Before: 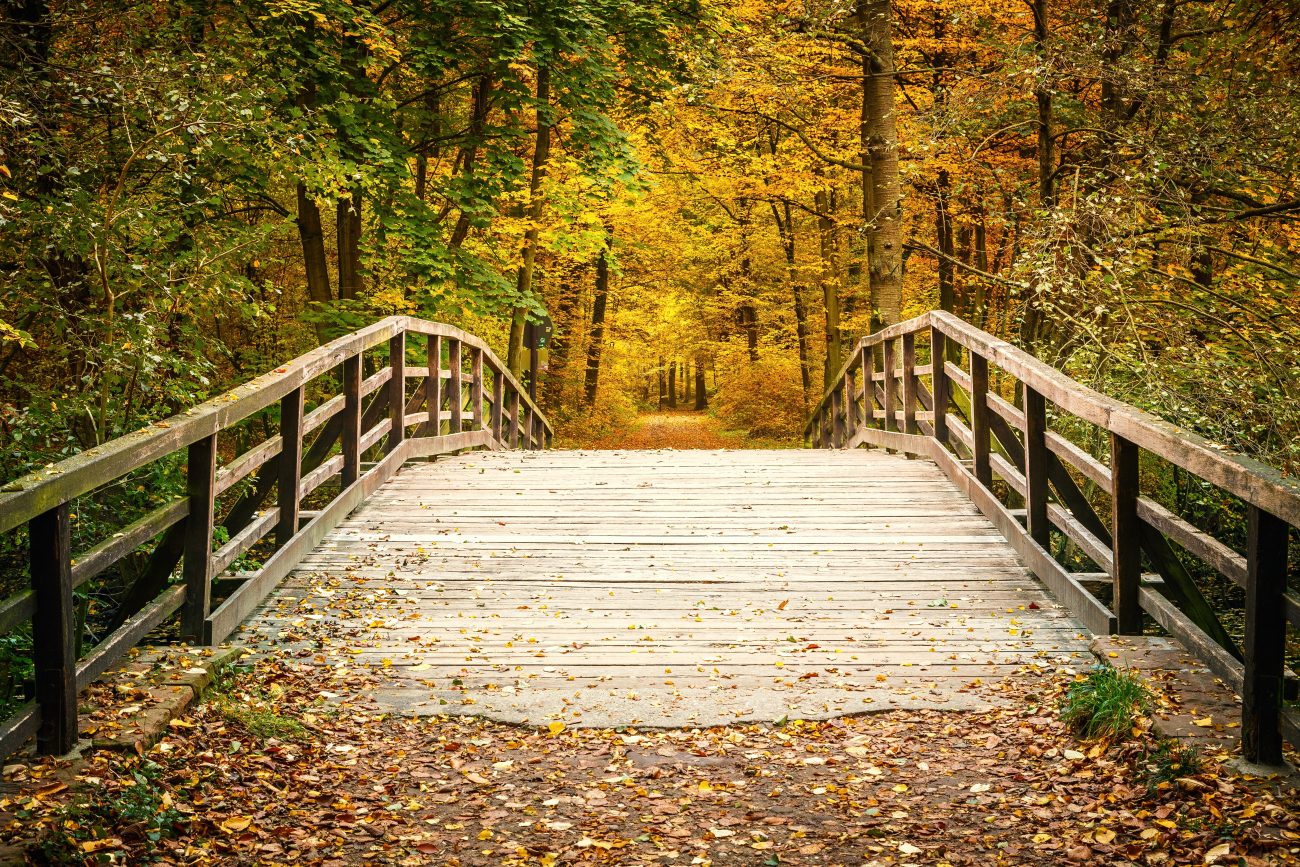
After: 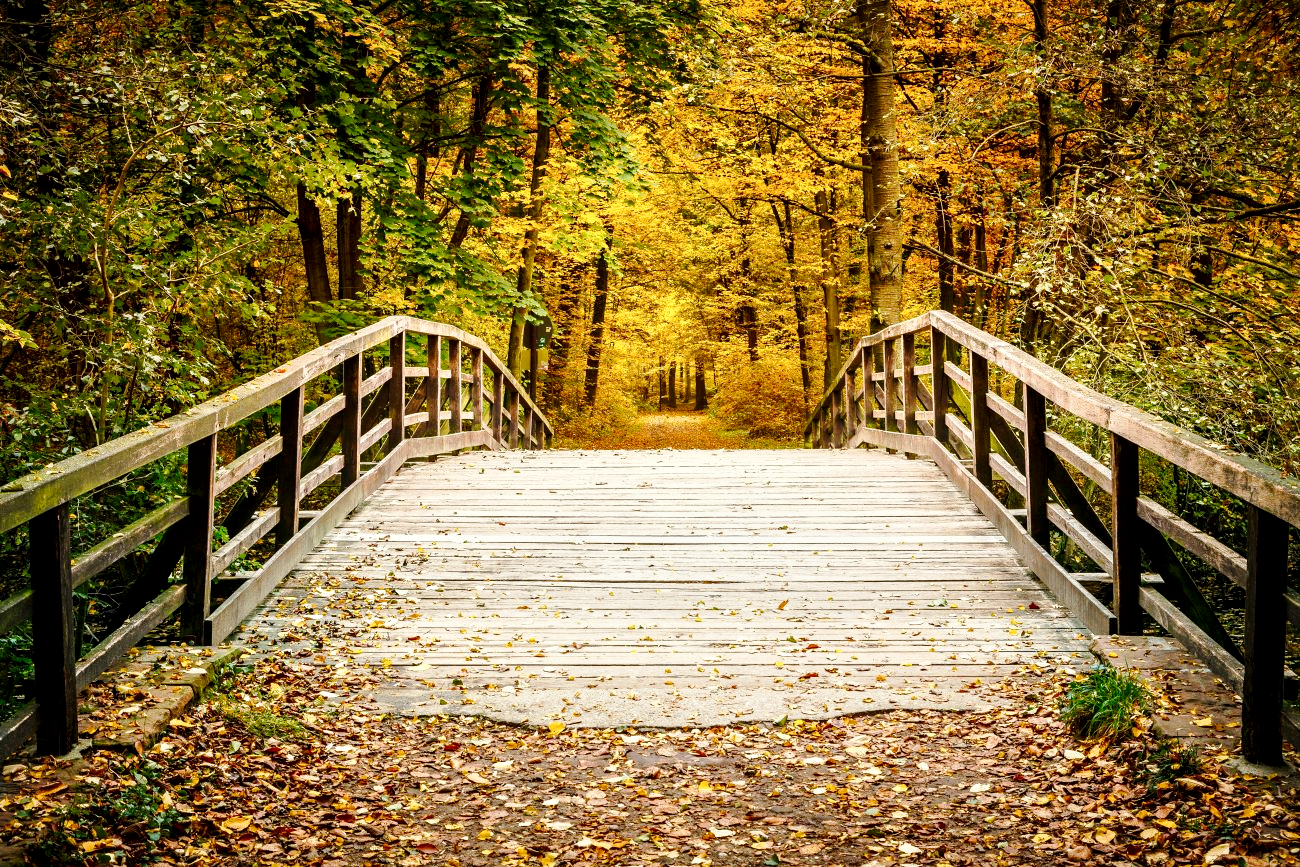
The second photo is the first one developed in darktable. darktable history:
tone curve: curves: ch0 [(0, 0) (0.058, 0.027) (0.214, 0.183) (0.295, 0.288) (0.48, 0.541) (0.658, 0.703) (0.741, 0.775) (0.844, 0.866) (0.986, 0.957)]; ch1 [(0, 0) (0.172, 0.123) (0.312, 0.296) (0.437, 0.429) (0.471, 0.469) (0.502, 0.5) (0.513, 0.515) (0.572, 0.603) (0.617, 0.653) (0.68, 0.724) (0.889, 0.924) (1, 1)]; ch2 [(0, 0) (0.411, 0.424) (0.489, 0.49) (0.502, 0.5) (0.512, 0.524) (0.549, 0.578) (0.604, 0.628) (0.709, 0.748) (1, 1)], preserve colors none
local contrast: mode bilateral grid, contrast 25, coarseness 60, detail 151%, midtone range 0.2
